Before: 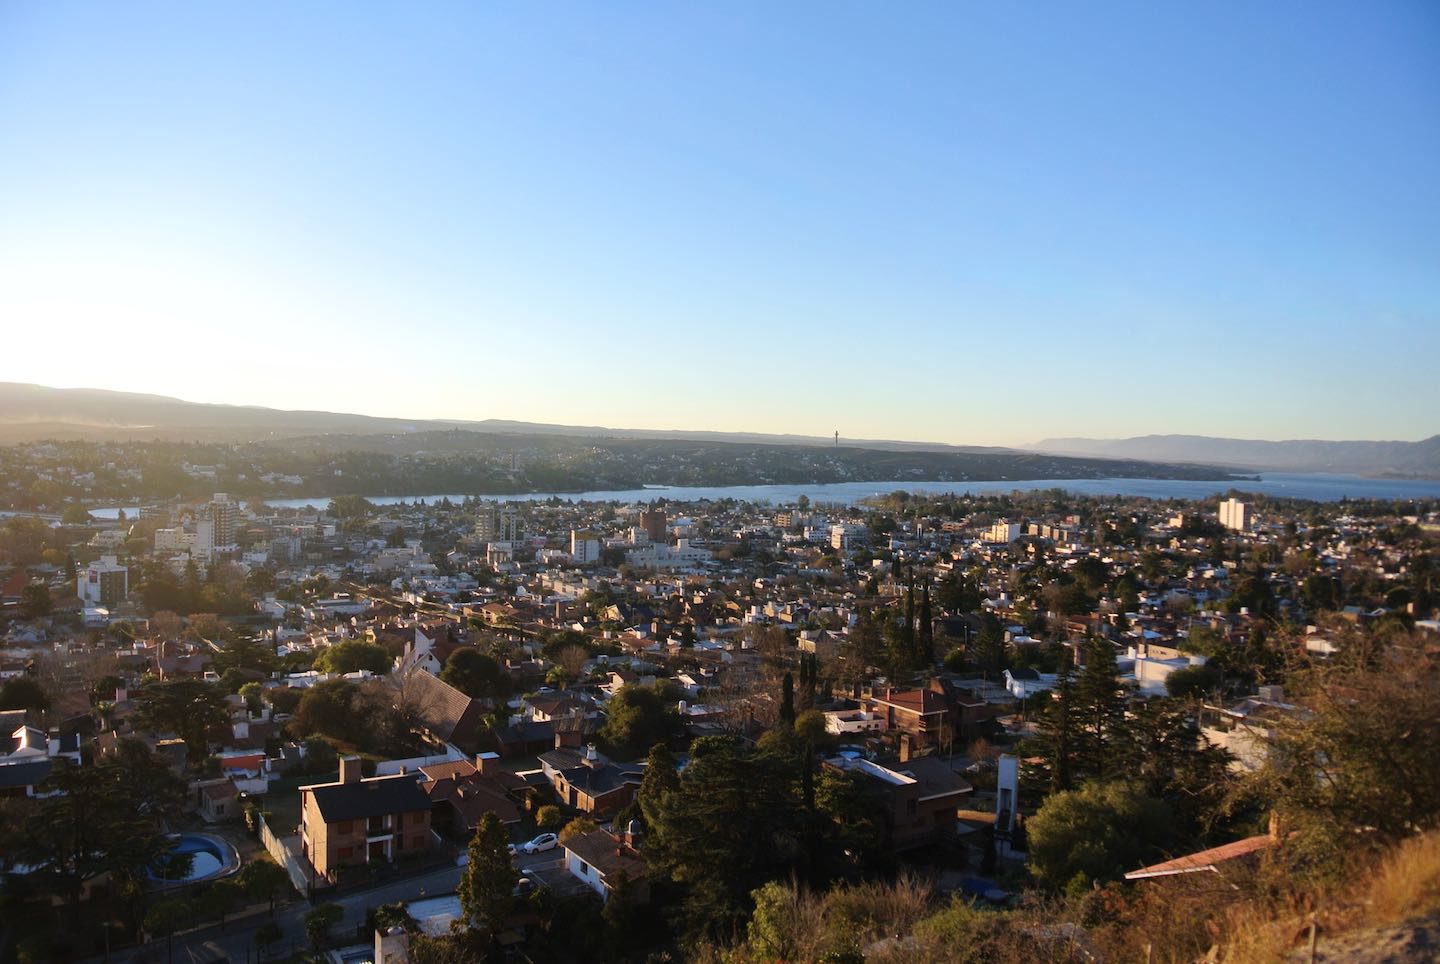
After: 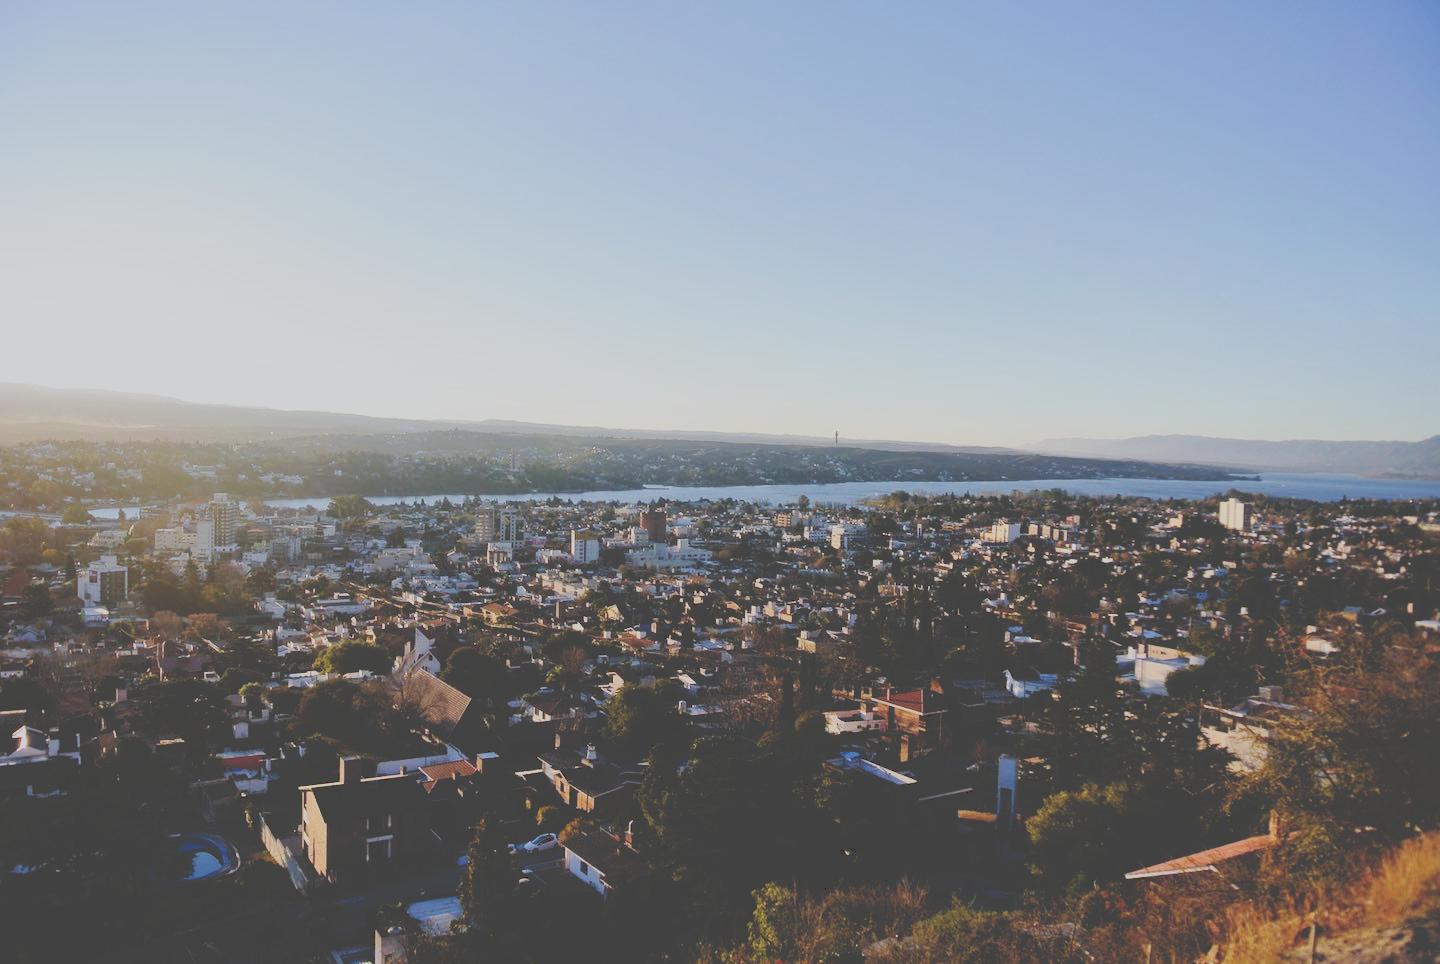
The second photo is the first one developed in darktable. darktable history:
filmic rgb: black relative exposure -16 EV, white relative exposure 4.97 EV, hardness 6.25
white balance: red 0.98, blue 1.034
tone curve: curves: ch0 [(0, 0) (0.003, 0.272) (0.011, 0.275) (0.025, 0.275) (0.044, 0.278) (0.069, 0.282) (0.1, 0.284) (0.136, 0.287) (0.177, 0.294) (0.224, 0.314) (0.277, 0.347) (0.335, 0.403) (0.399, 0.473) (0.468, 0.552) (0.543, 0.622) (0.623, 0.69) (0.709, 0.756) (0.801, 0.818) (0.898, 0.865) (1, 1)], preserve colors none
